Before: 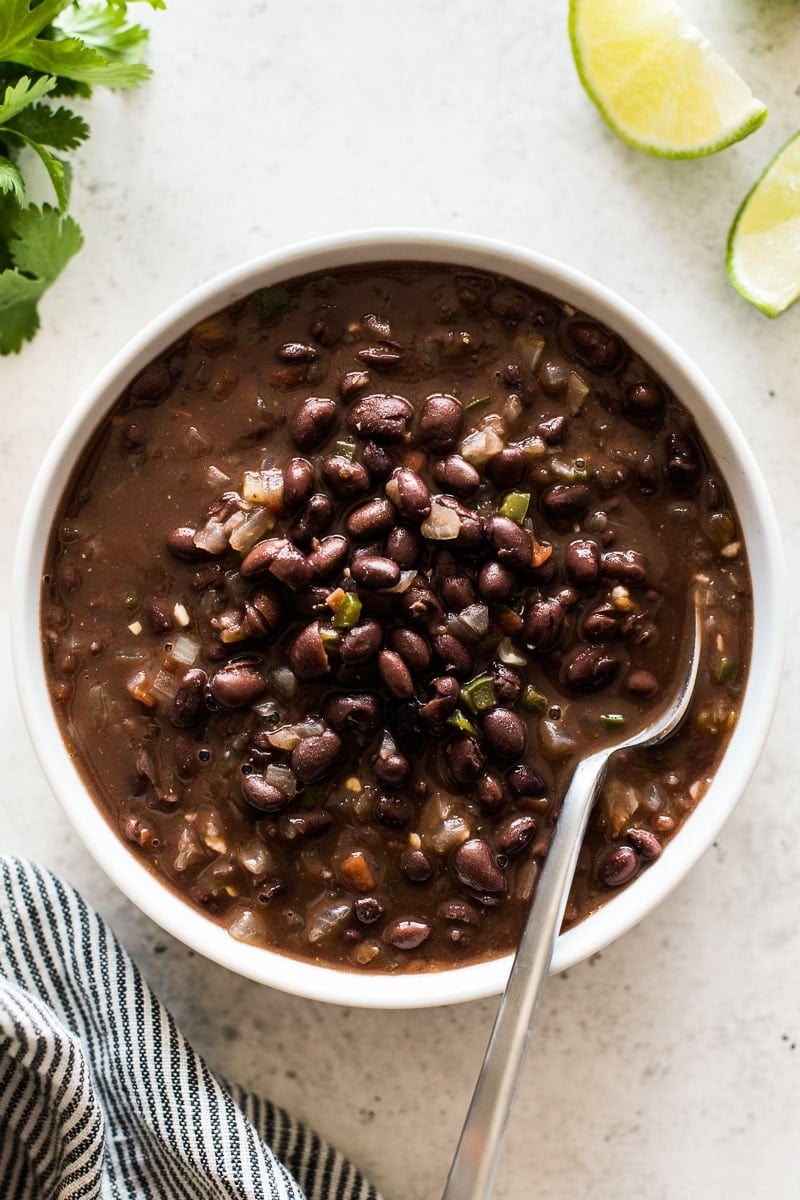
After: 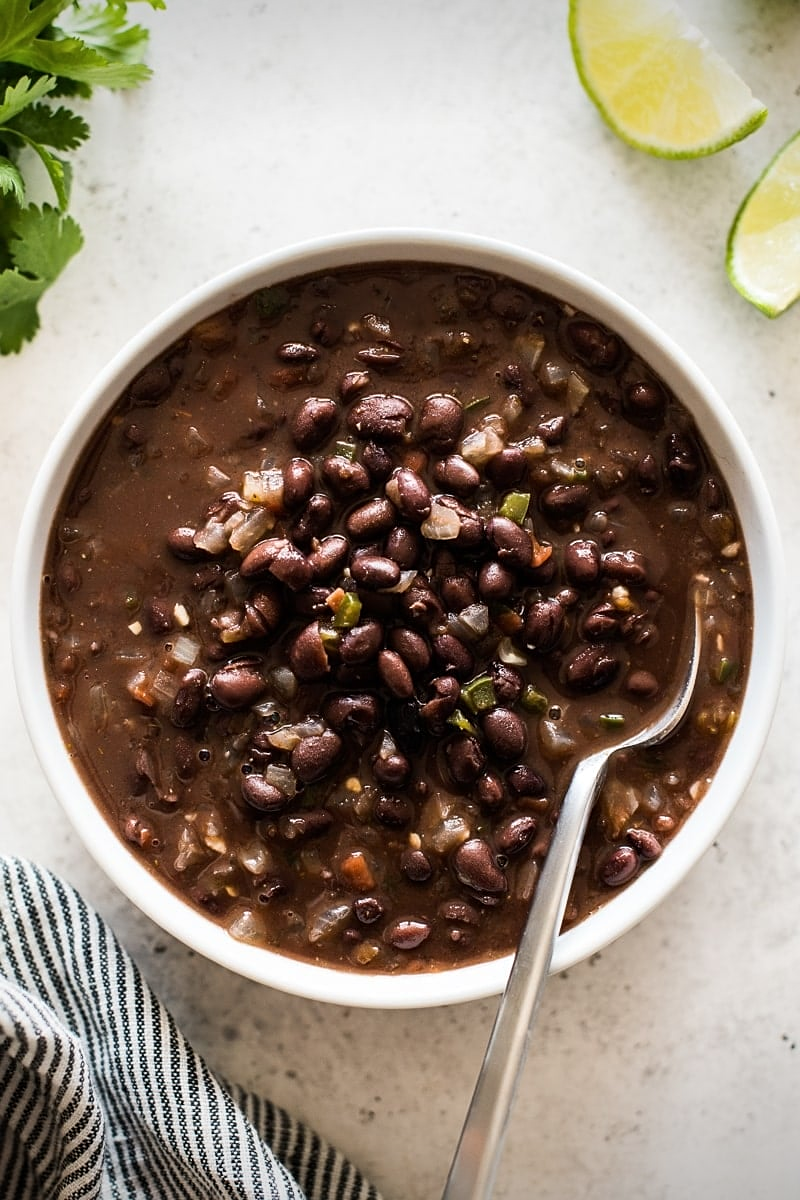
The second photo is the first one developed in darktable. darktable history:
tone equalizer: on, module defaults
sharpen: amount 0.213
vignetting: fall-off start 97.24%, saturation -0.023, width/height ratio 1.186
